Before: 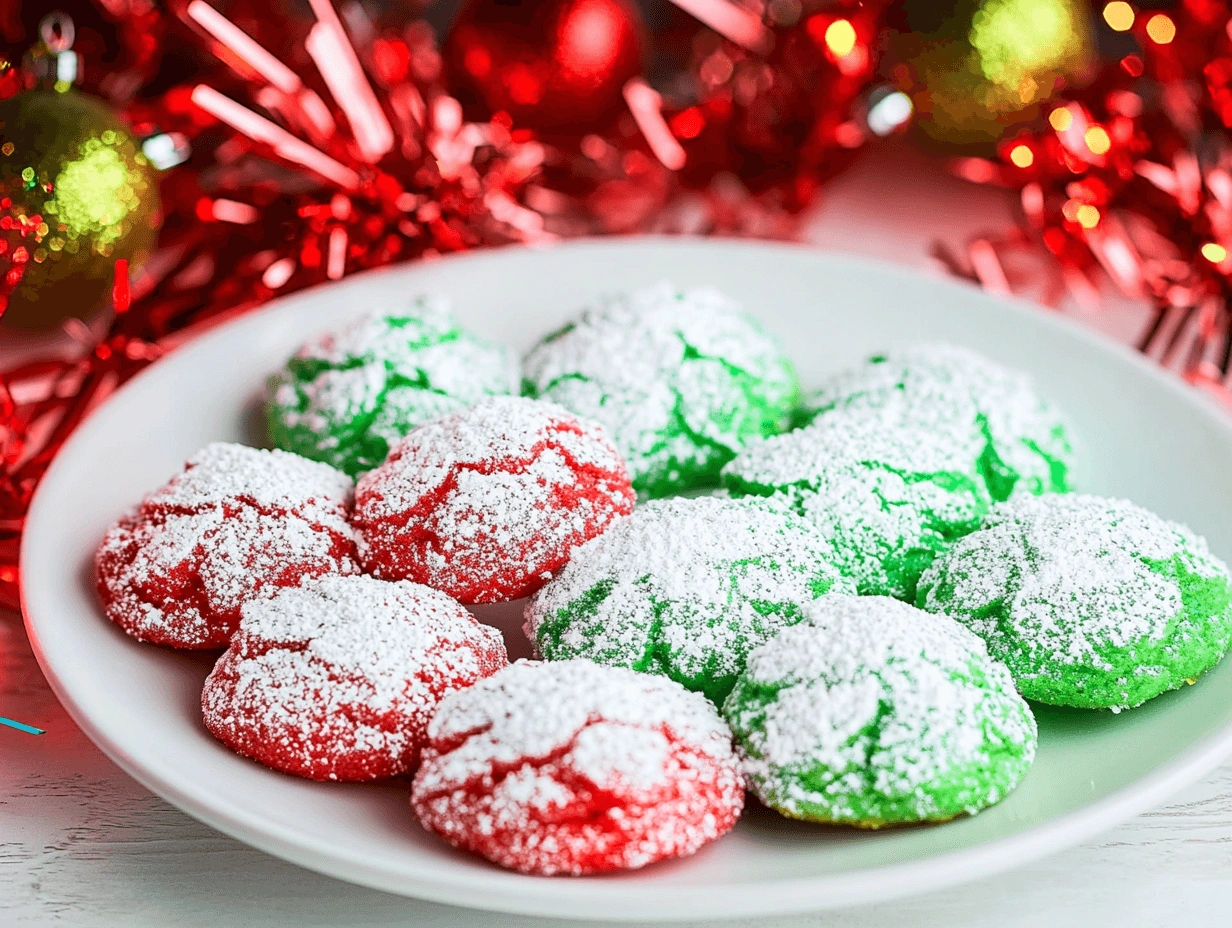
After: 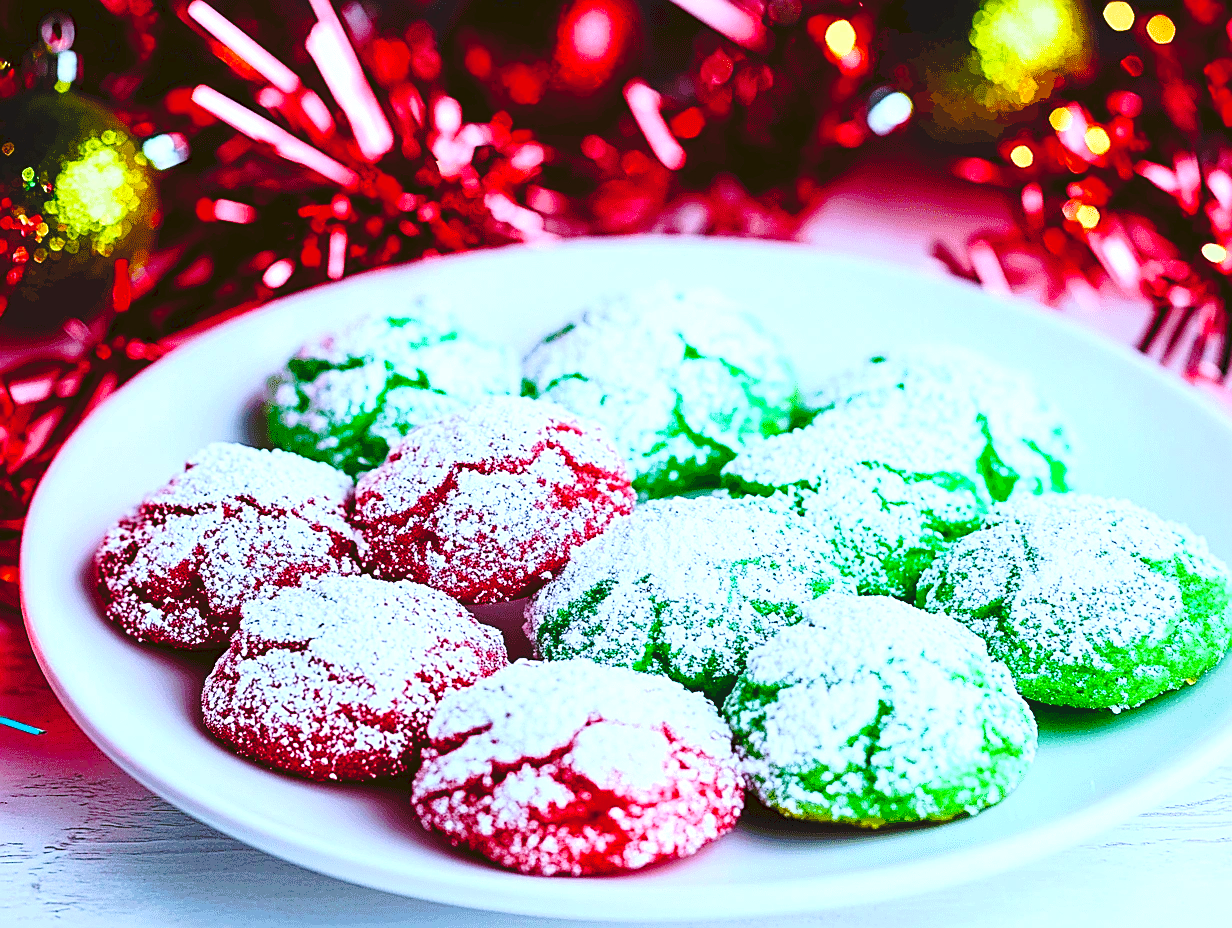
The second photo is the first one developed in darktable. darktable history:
white balance: red 0.871, blue 1.249
tone curve: curves: ch0 [(0, 0) (0.003, 0.085) (0.011, 0.086) (0.025, 0.086) (0.044, 0.088) (0.069, 0.093) (0.1, 0.102) (0.136, 0.12) (0.177, 0.157) (0.224, 0.203) (0.277, 0.277) (0.335, 0.36) (0.399, 0.463) (0.468, 0.559) (0.543, 0.626) (0.623, 0.703) (0.709, 0.789) (0.801, 0.869) (0.898, 0.927) (1, 1)], preserve colors none
sharpen: on, module defaults
color balance rgb: linear chroma grading › global chroma 9%, perceptual saturation grading › global saturation 36%, perceptual saturation grading › shadows 35%, perceptual brilliance grading › global brilliance 15%, perceptual brilliance grading › shadows -35%, global vibrance 15%
